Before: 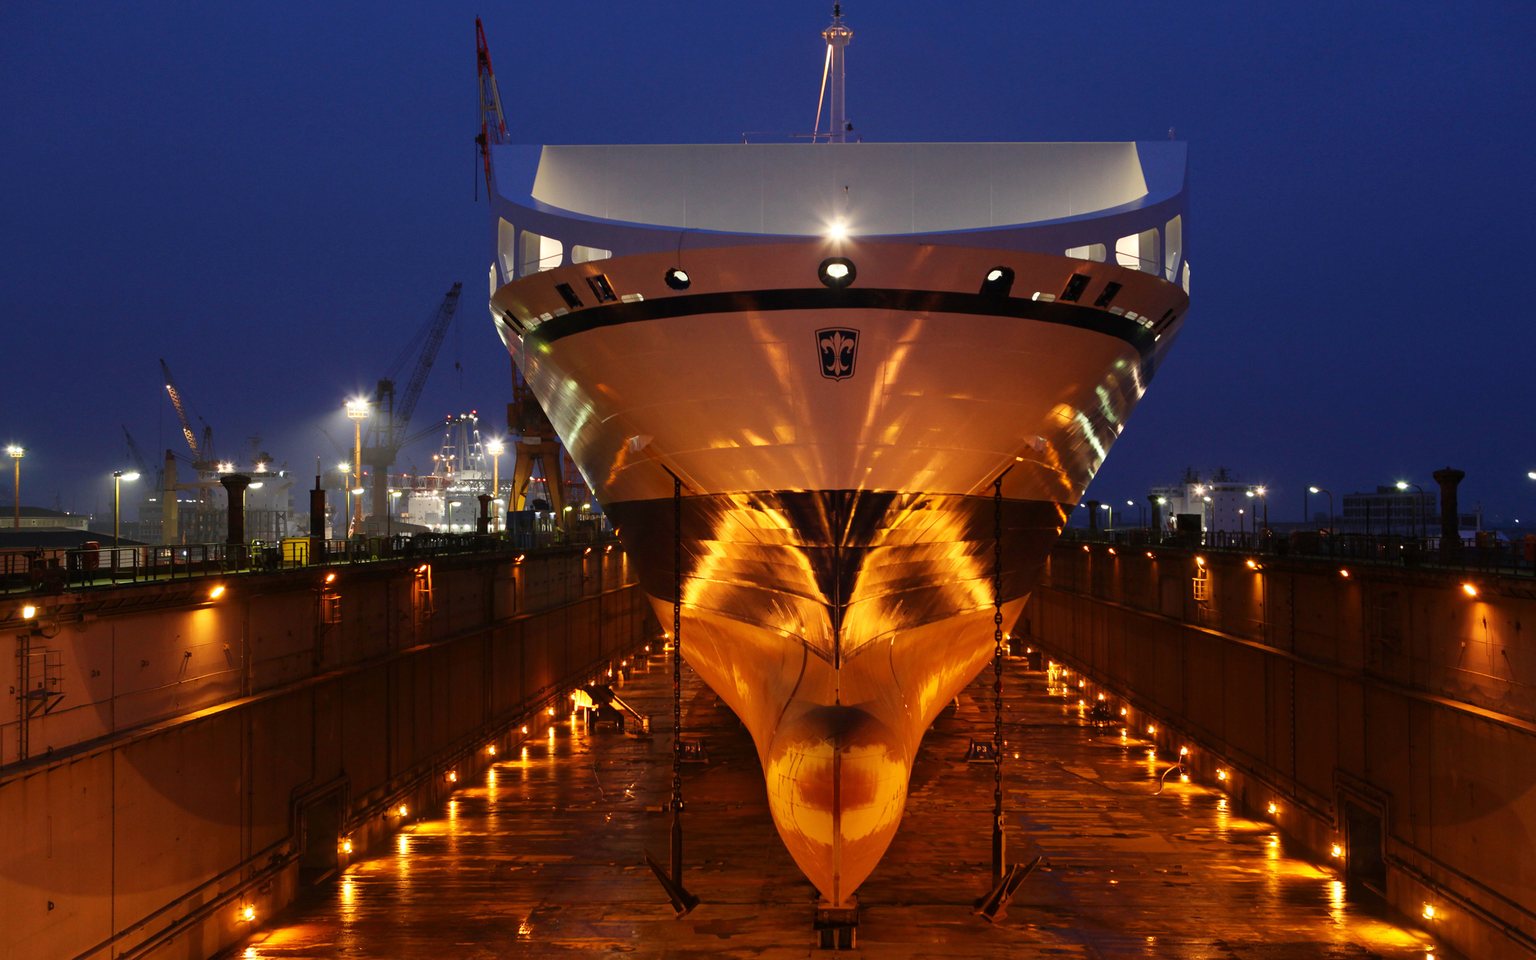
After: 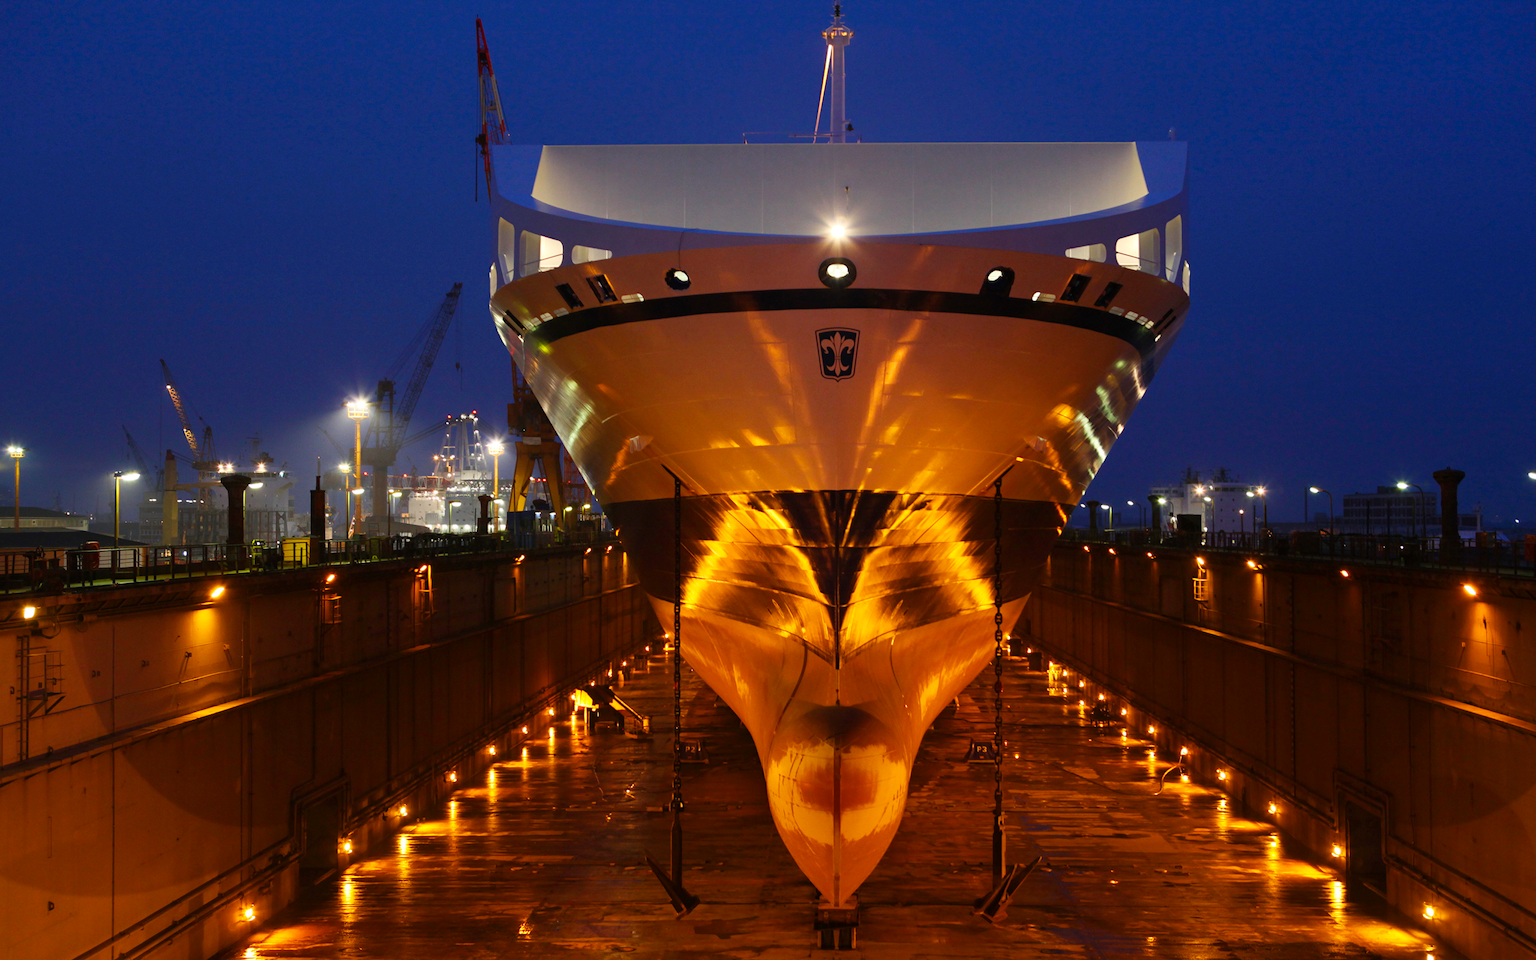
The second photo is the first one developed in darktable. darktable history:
color balance rgb: shadows lift › chroma 0.712%, shadows lift › hue 110.5°, linear chroma grading › global chroma 14.38%, perceptual saturation grading › global saturation -0.115%, global vibrance 20%
